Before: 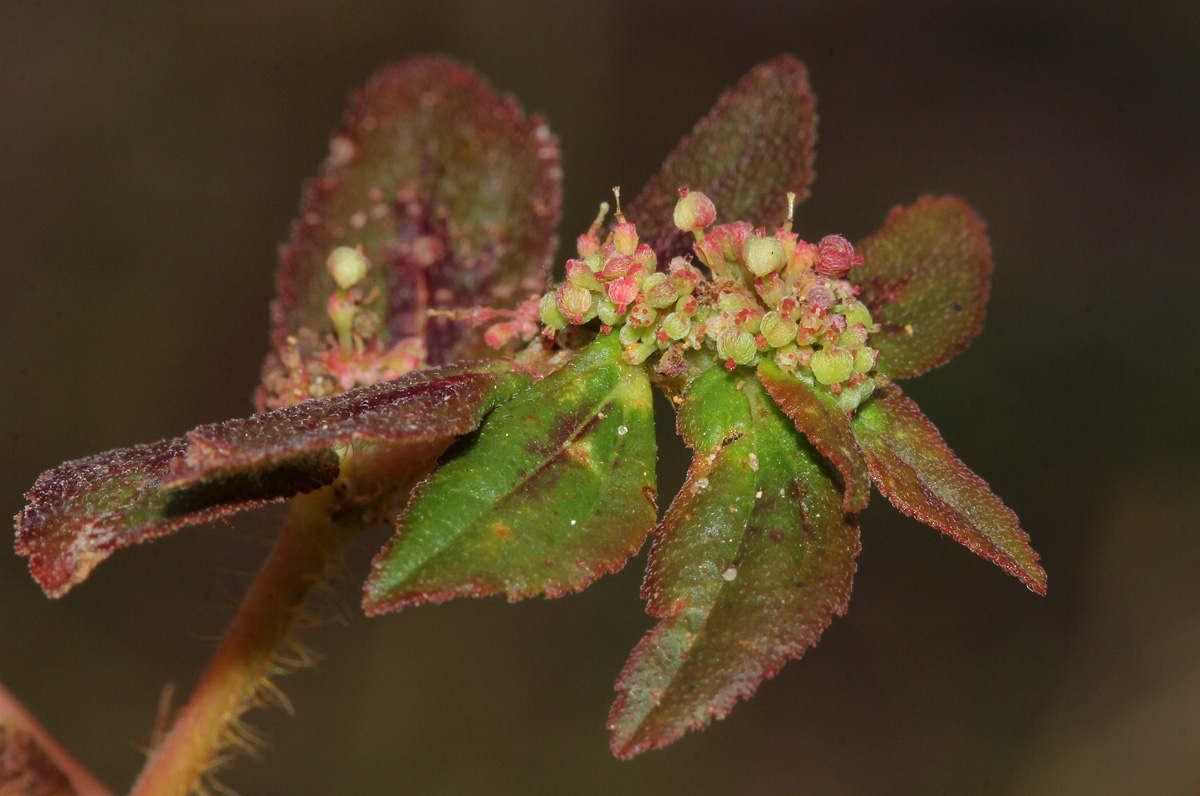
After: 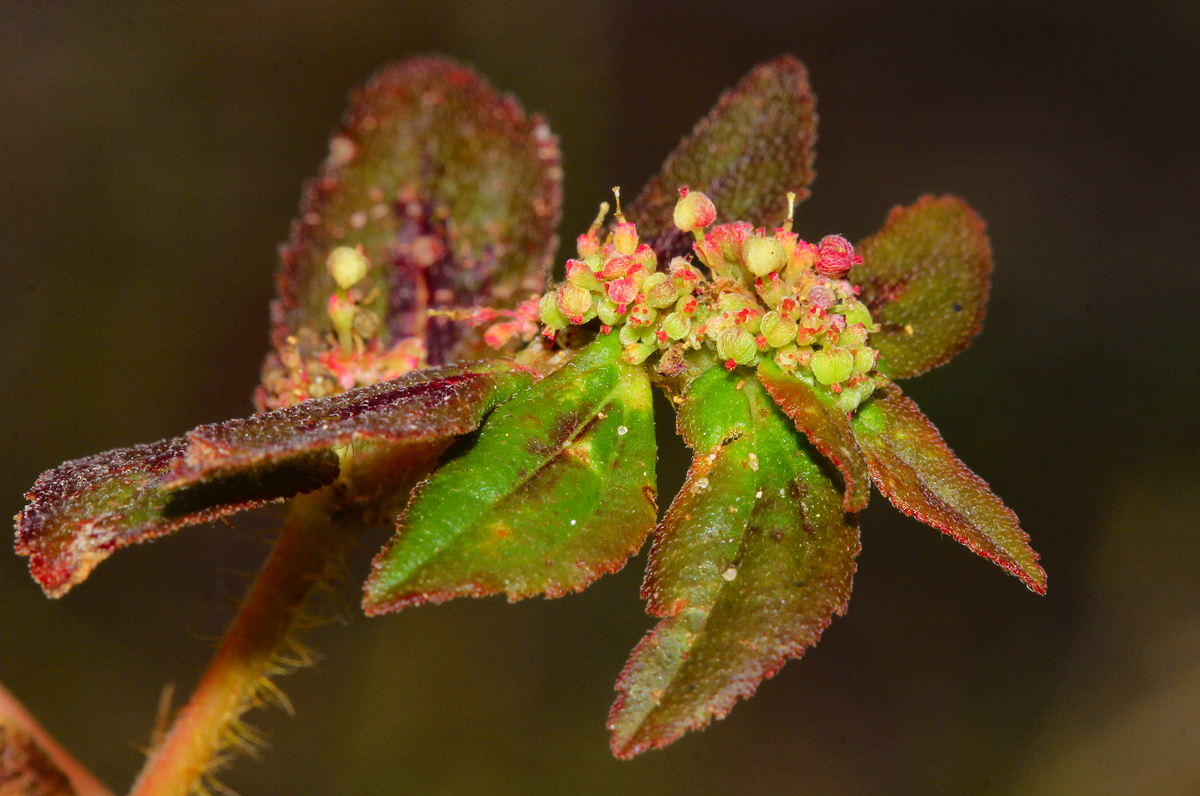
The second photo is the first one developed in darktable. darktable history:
tone curve: curves: ch0 [(0, 0.021) (0.049, 0.044) (0.157, 0.131) (0.359, 0.419) (0.469, 0.544) (0.634, 0.722) (0.839, 0.909) (0.998, 0.978)]; ch1 [(0, 0) (0.437, 0.408) (0.472, 0.47) (0.502, 0.503) (0.527, 0.53) (0.564, 0.573) (0.614, 0.654) (0.669, 0.748) (0.859, 0.899) (1, 1)]; ch2 [(0, 0) (0.33, 0.301) (0.421, 0.443) (0.487, 0.504) (0.502, 0.509) (0.535, 0.537) (0.565, 0.595) (0.608, 0.667) (1, 1)], color space Lab, independent channels, preserve colors none
